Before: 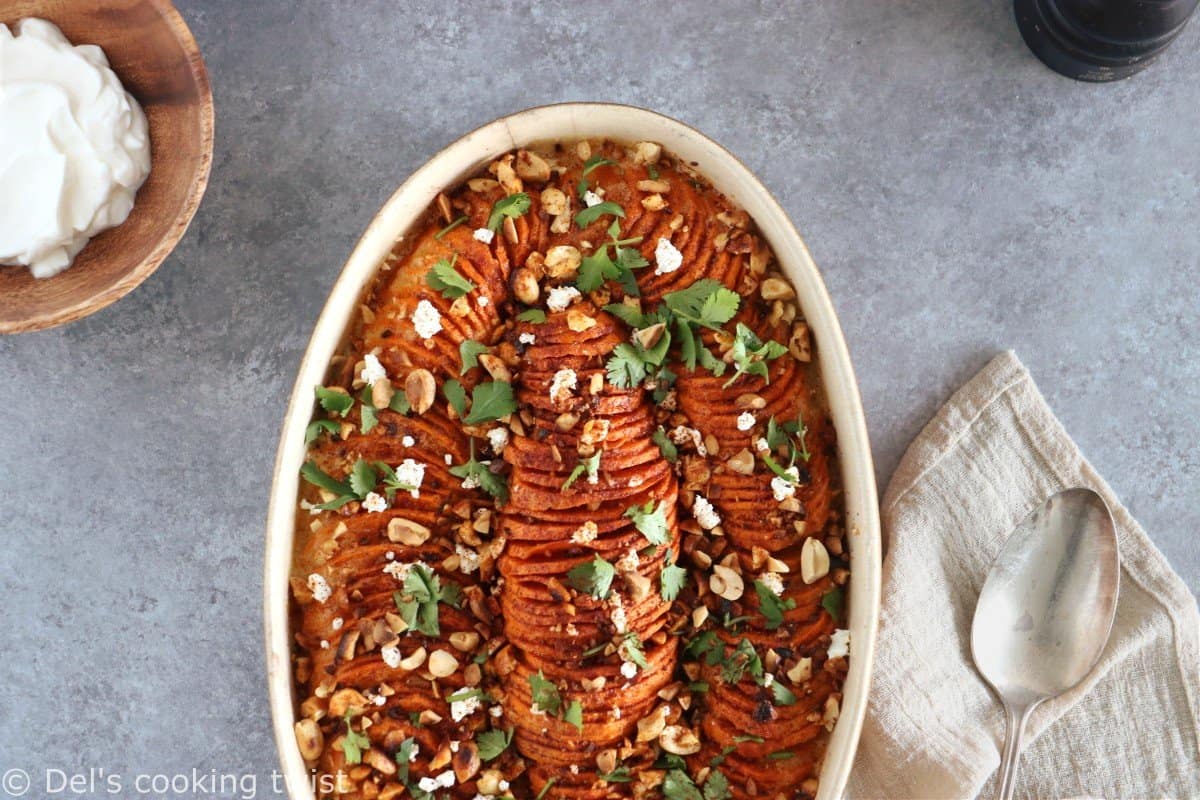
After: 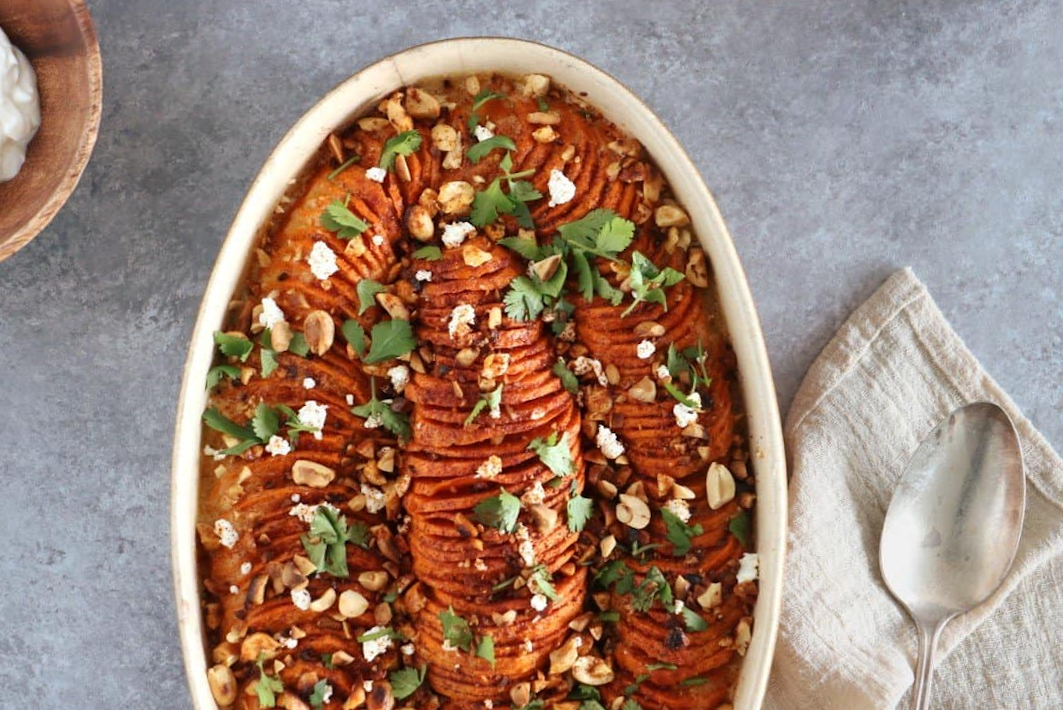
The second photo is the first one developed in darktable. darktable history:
crop and rotate: angle 2.36°, left 5.933%, top 5.713%
